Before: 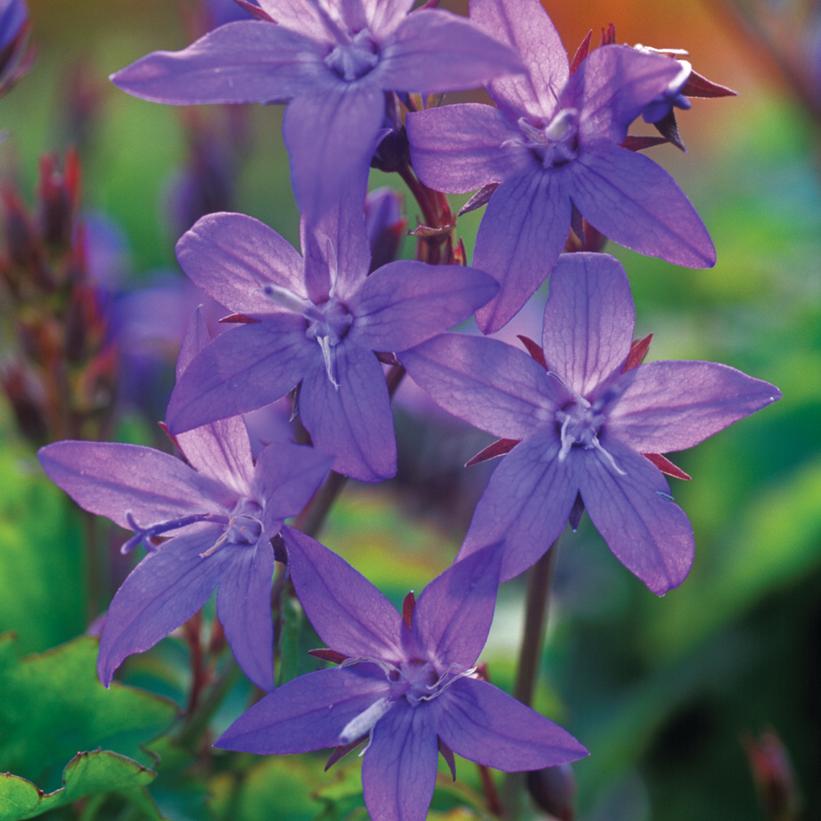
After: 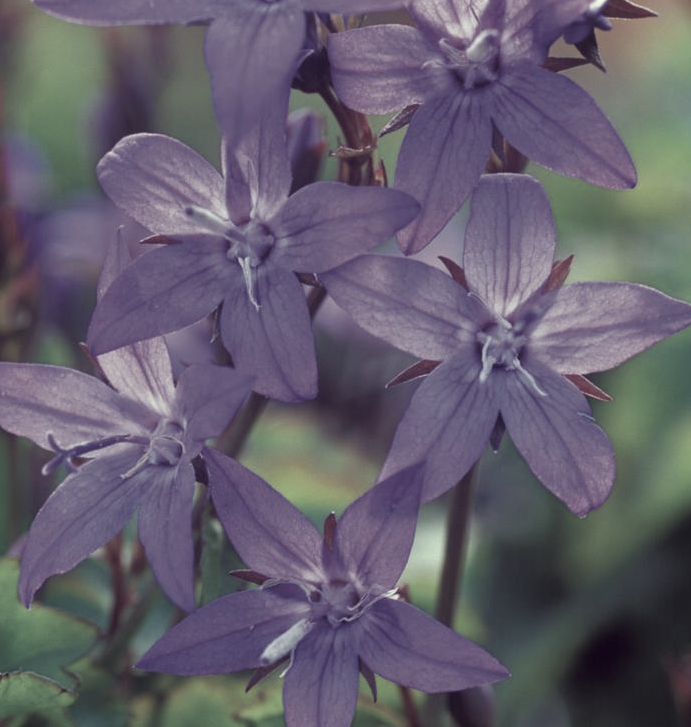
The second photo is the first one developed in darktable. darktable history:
crop and rotate: left 9.682%, top 9.689%, right 6.122%, bottom 1.745%
color correction: highlights a* -20.16, highlights b* 20.04, shadows a* 19.47, shadows b* -20.11, saturation 0.379
